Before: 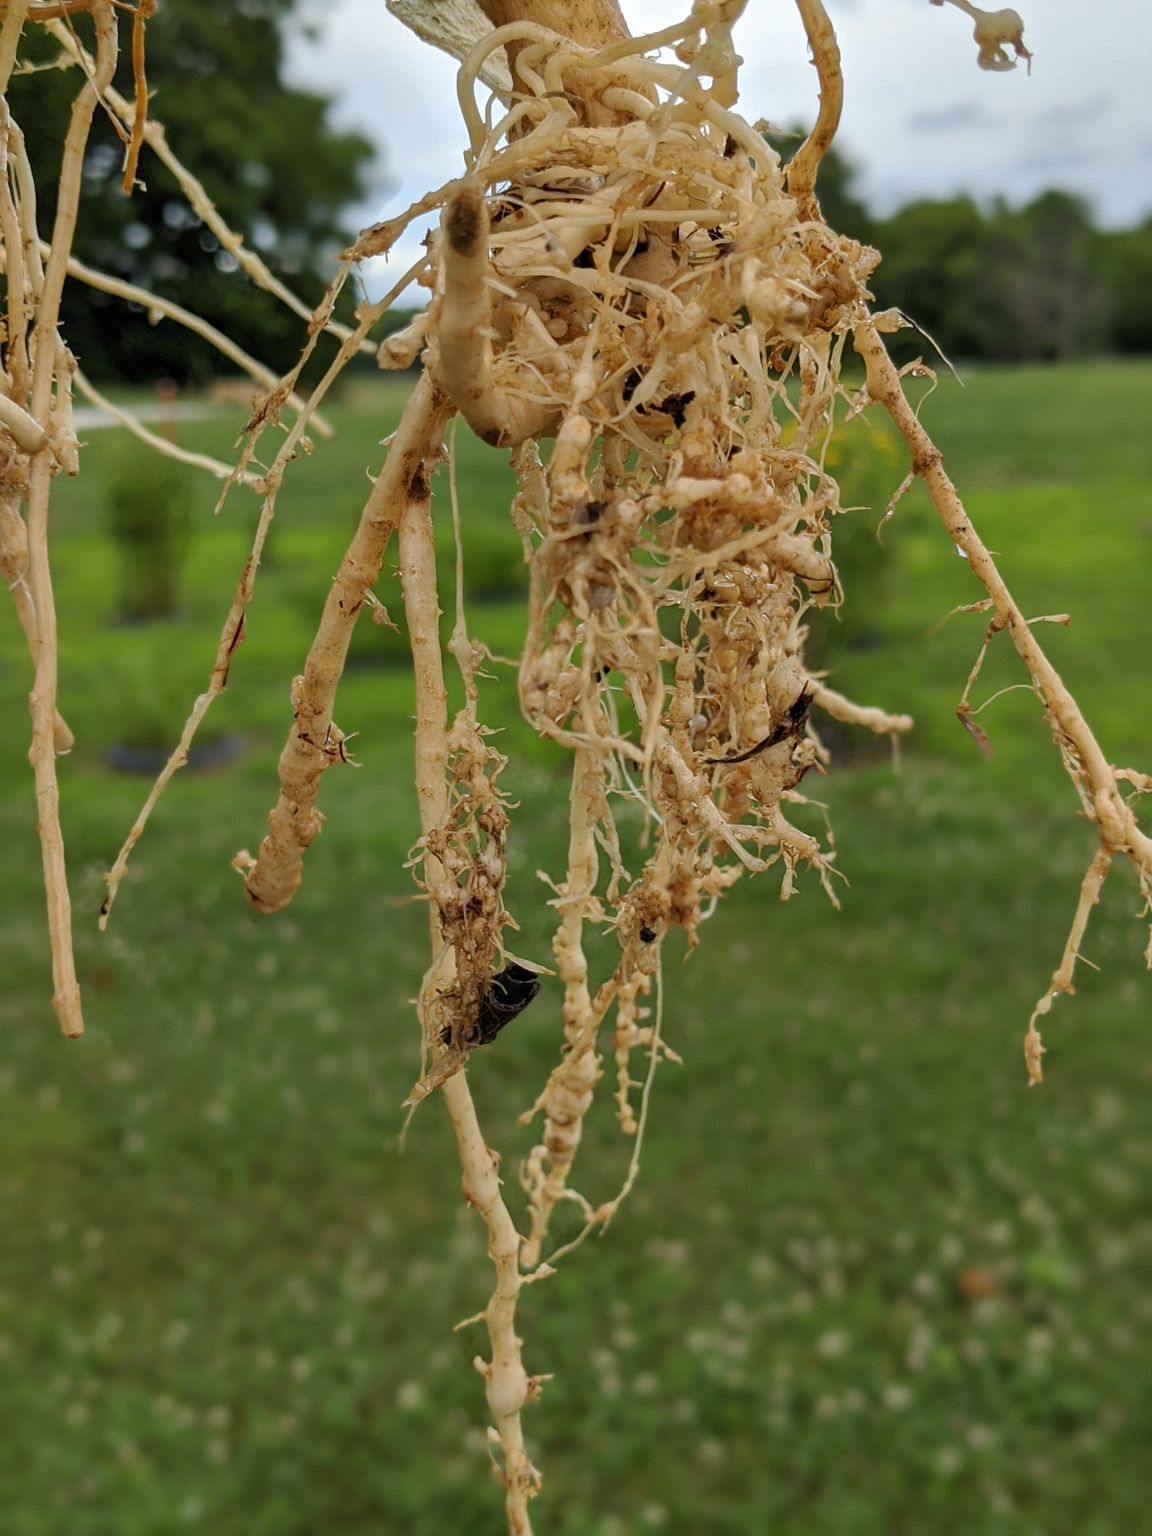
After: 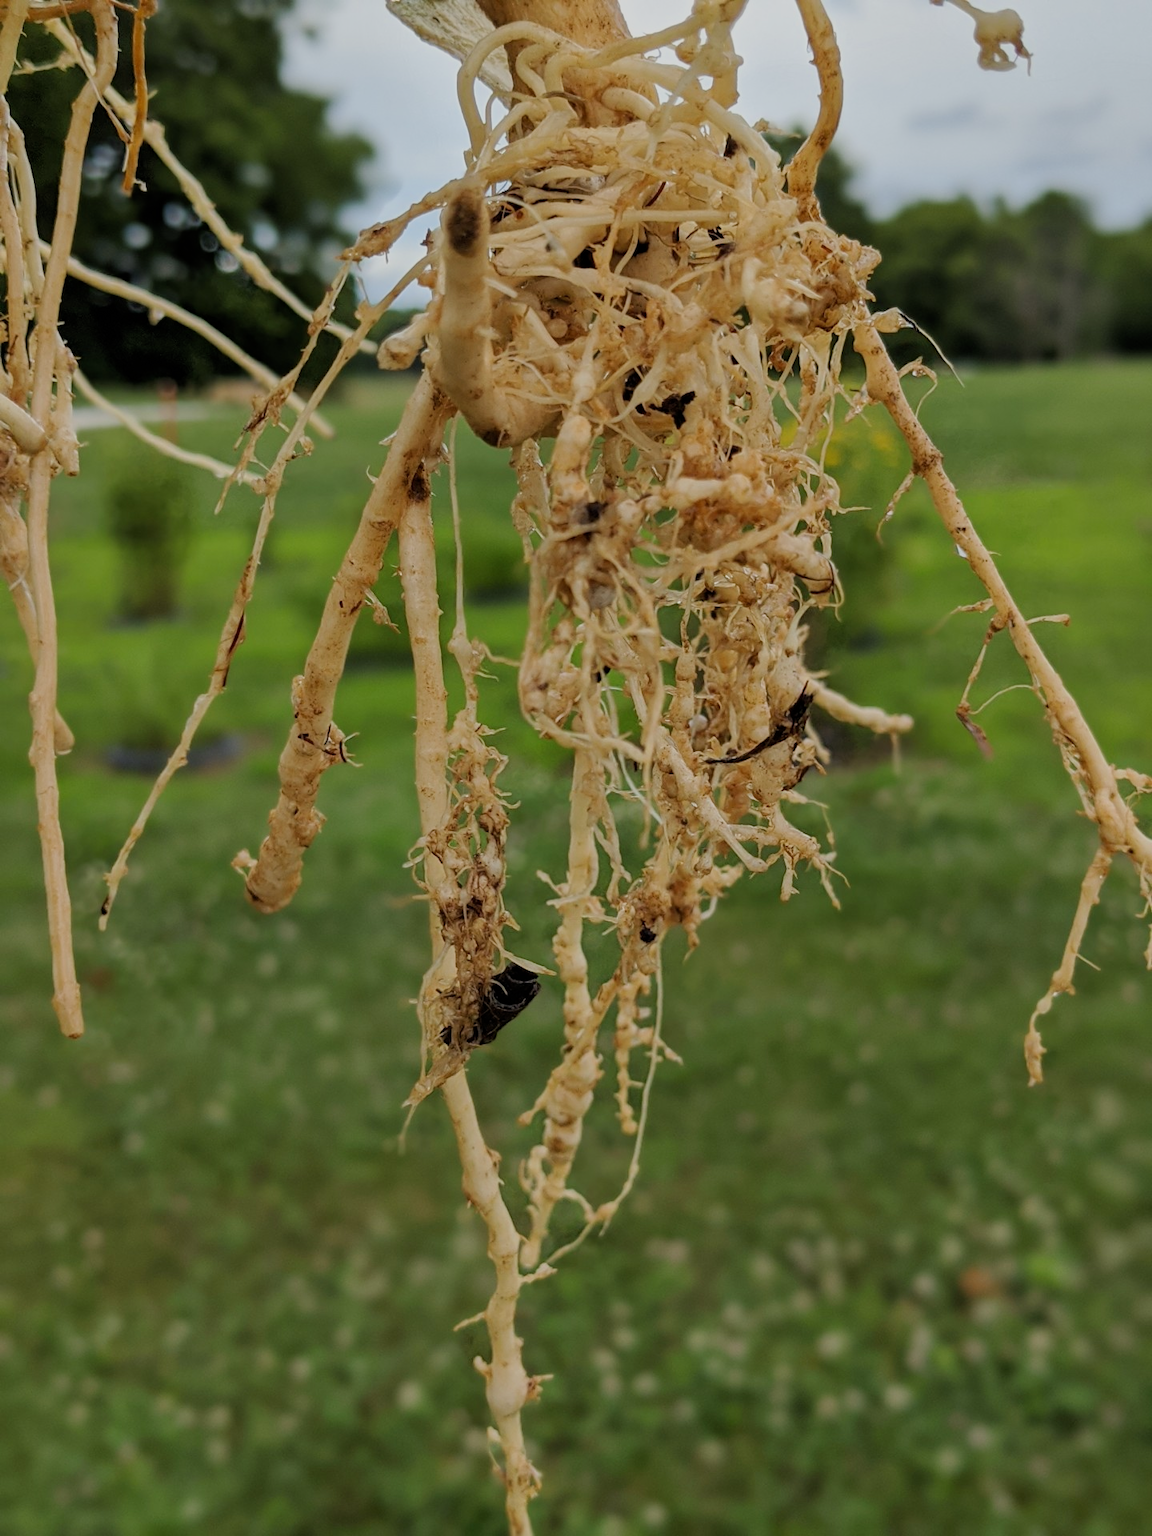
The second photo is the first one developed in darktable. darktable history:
filmic rgb: black relative exposure -7.65 EV, white relative exposure 4.56 EV, hardness 3.61, iterations of high-quality reconstruction 10, contrast in shadows safe
